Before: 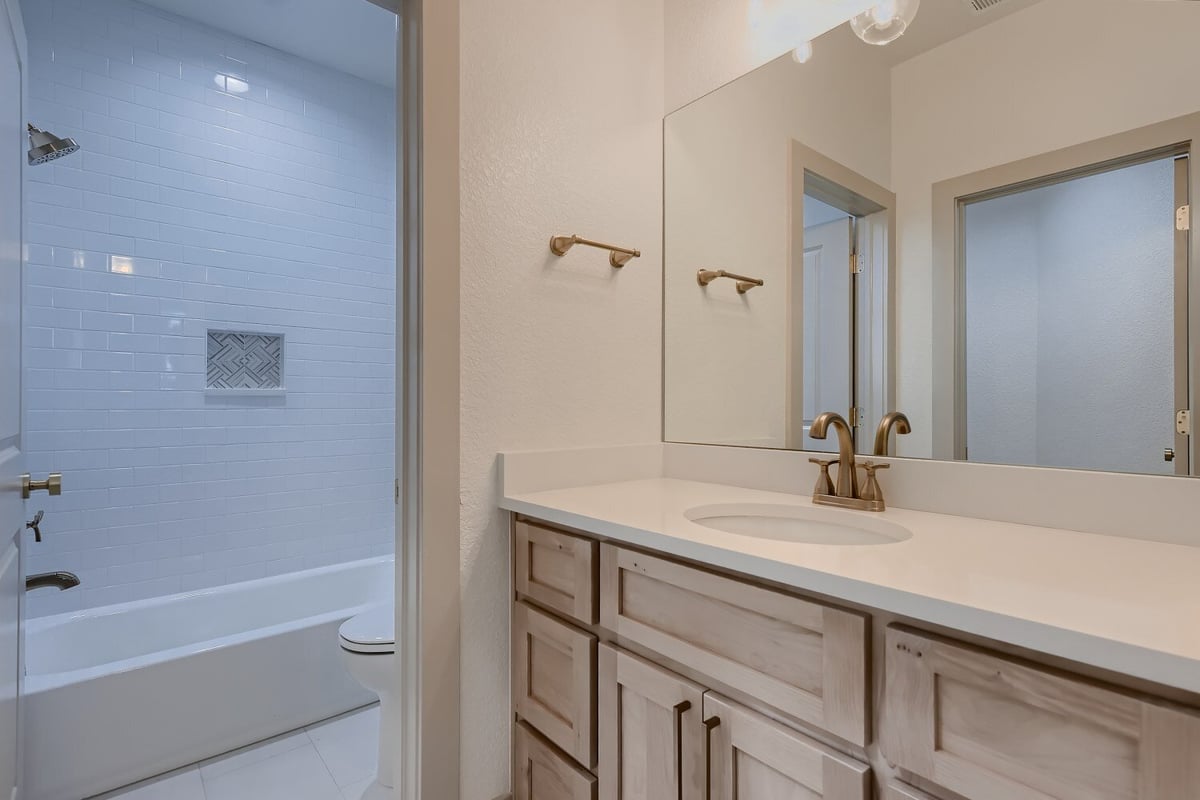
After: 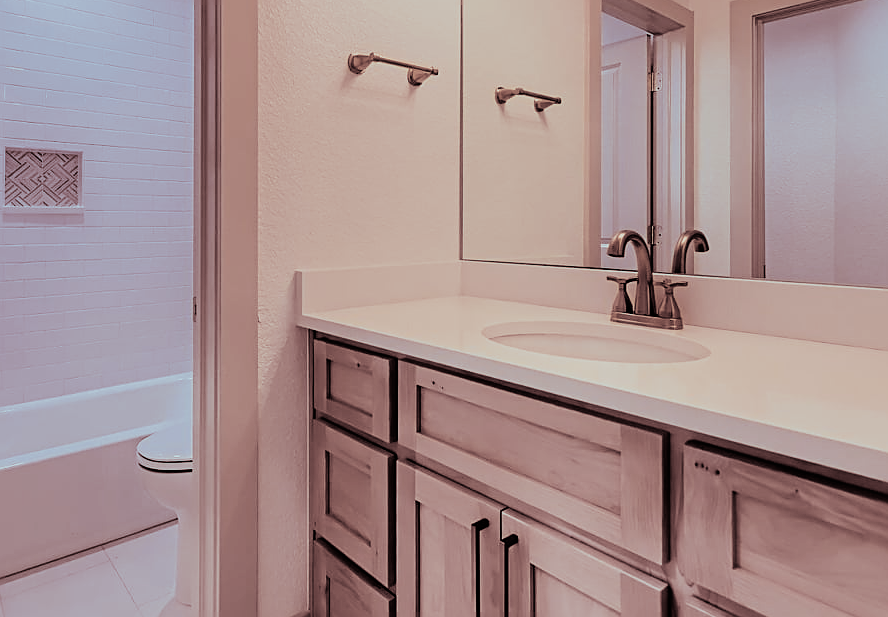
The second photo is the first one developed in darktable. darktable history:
filmic rgb: black relative exposure -5 EV, hardness 2.88, contrast 1.3, highlights saturation mix -10%
sharpen: on, module defaults
crop: left 16.871%, top 22.857%, right 9.116%
split-toning: shadows › saturation 0.3, highlights › hue 180°, highlights › saturation 0.3, compress 0%
